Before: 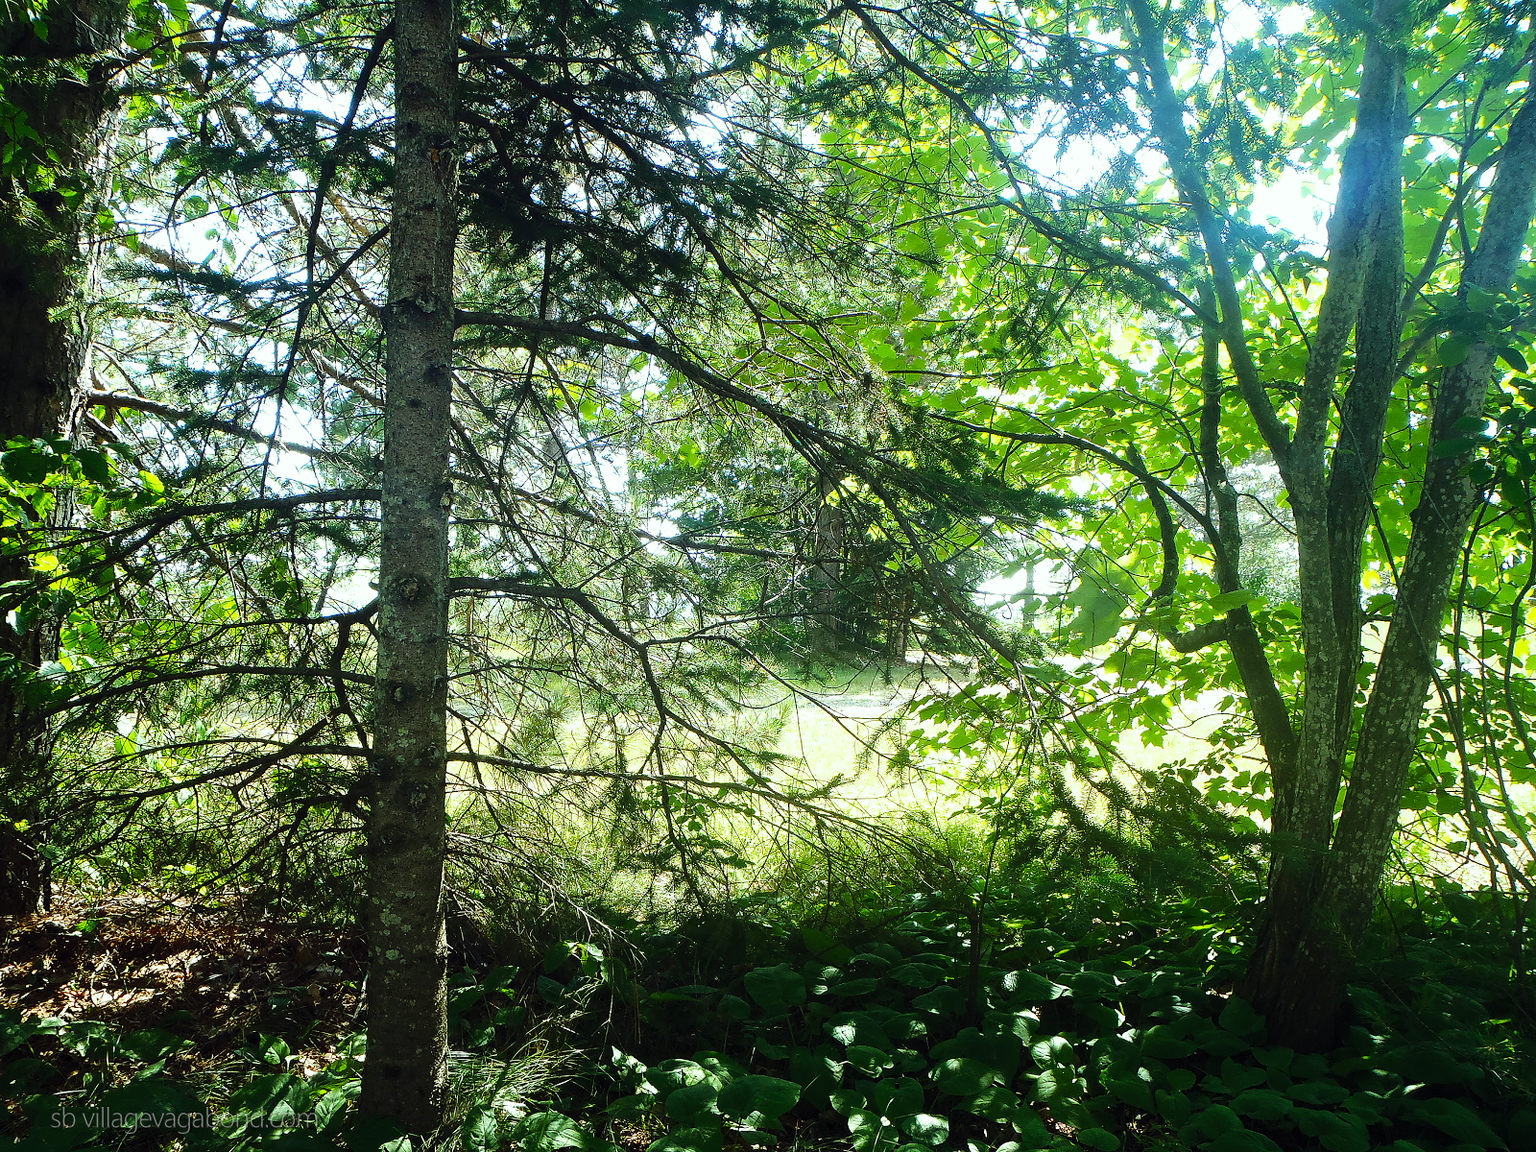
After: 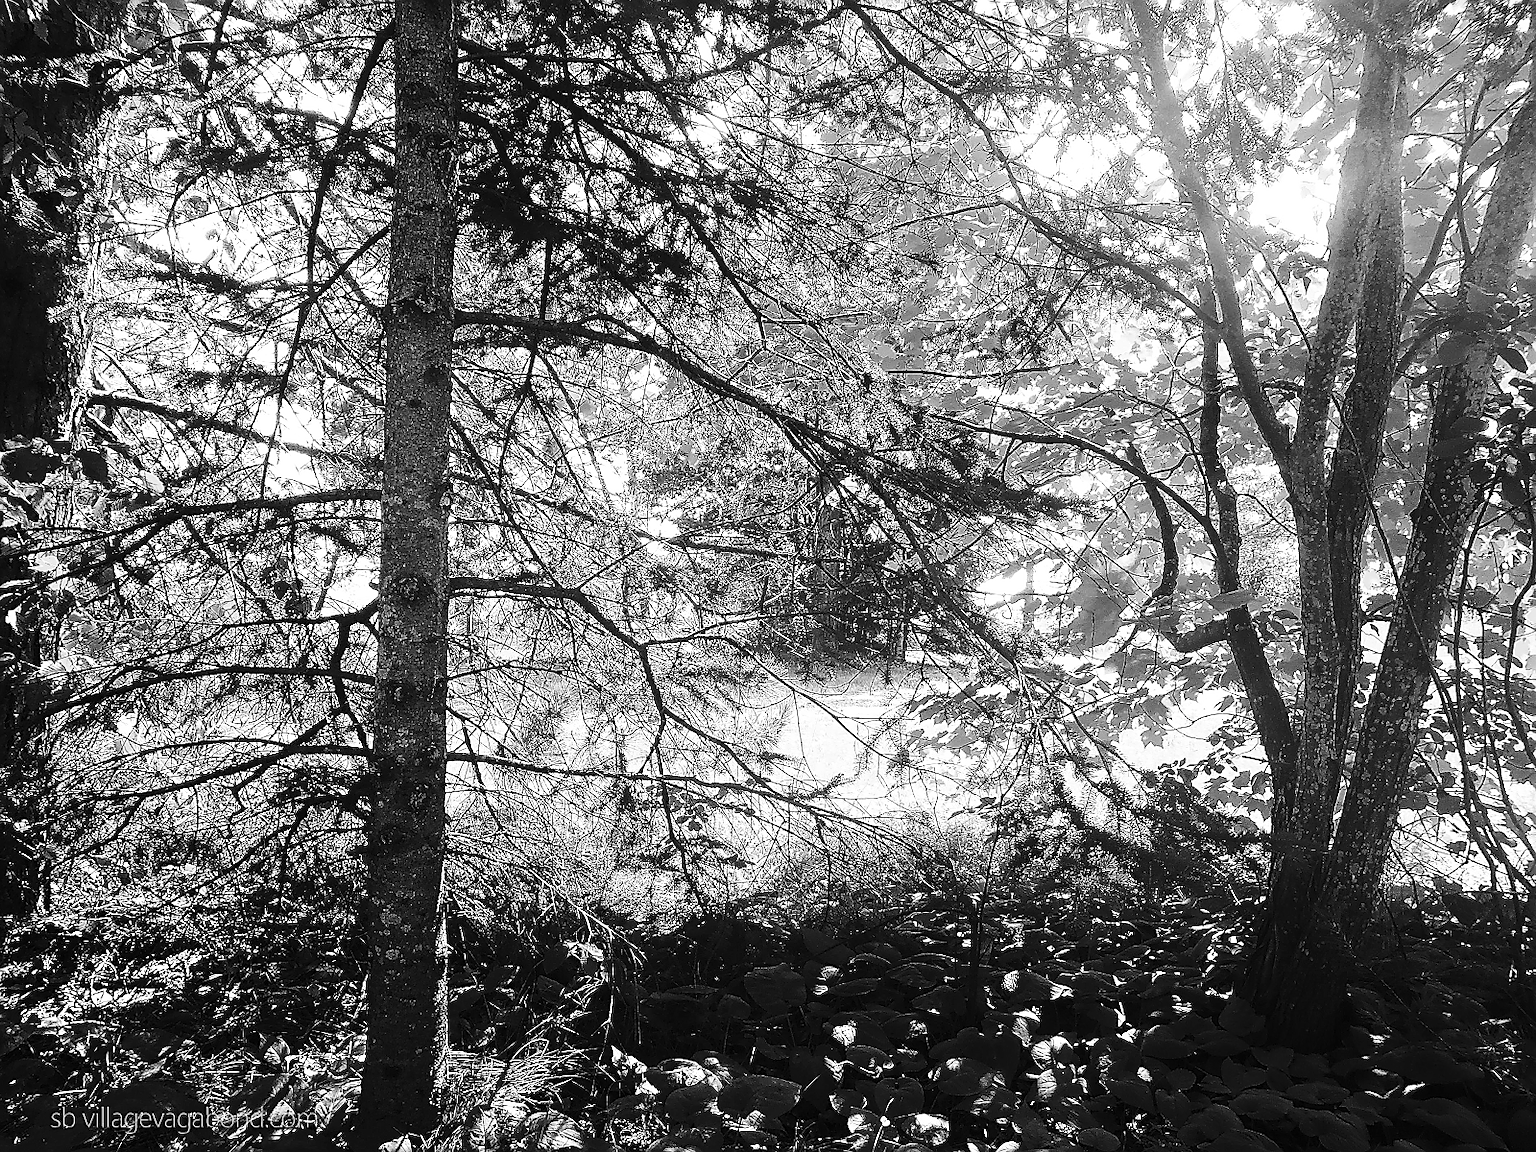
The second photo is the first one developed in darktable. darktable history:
color calibration: output gray [0.31, 0.36, 0.33, 0], illuminant as shot in camera, x 0.363, y 0.384, temperature 4548.3 K
contrast brightness saturation: contrast 0.23, brightness 0.109, saturation 0.29
sharpen: radius 1.378, amount 1.263, threshold 0.701
